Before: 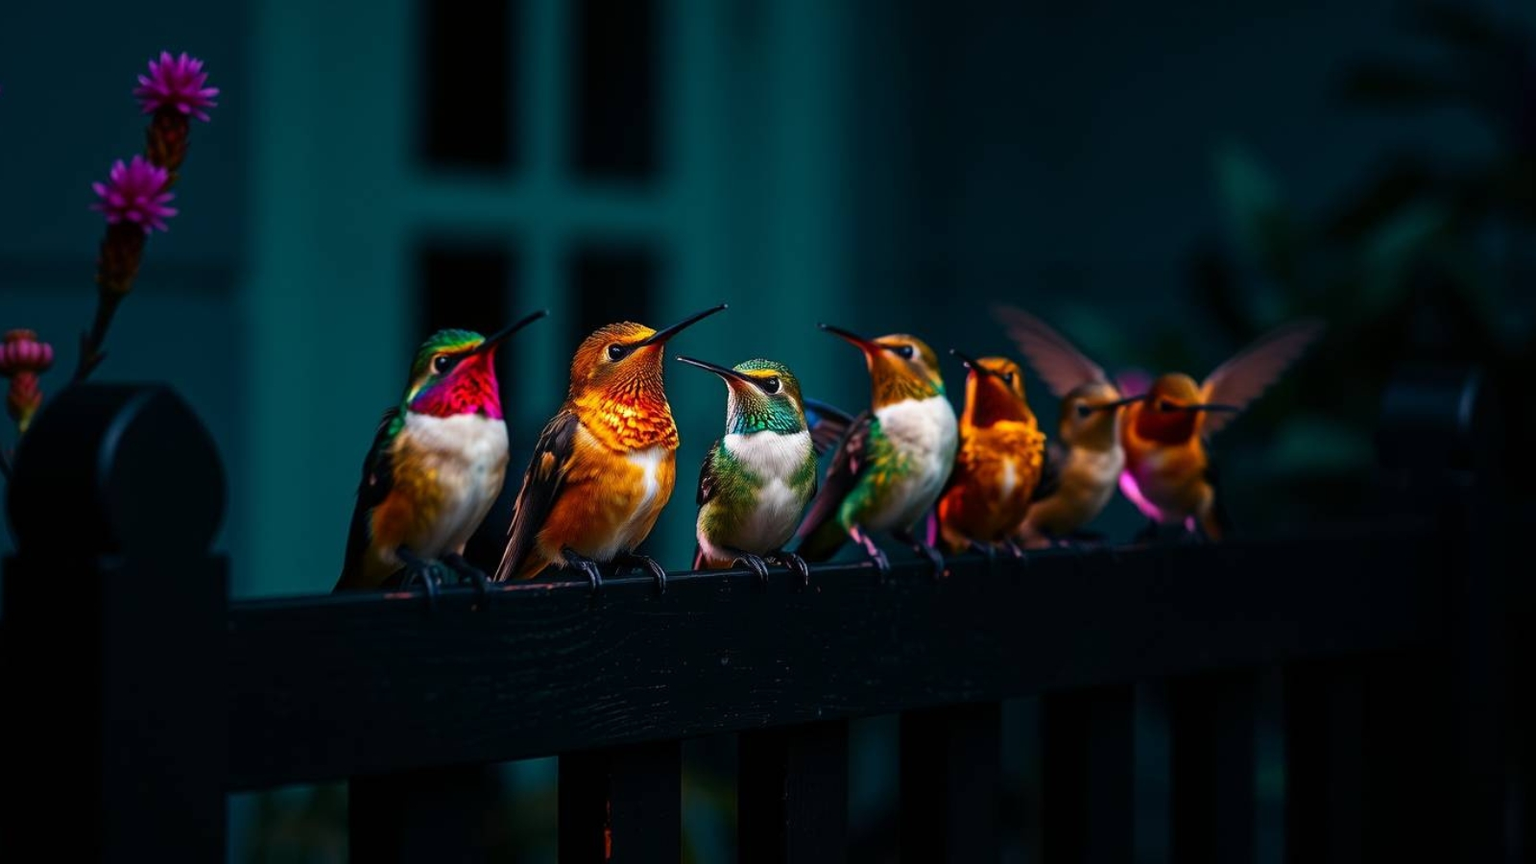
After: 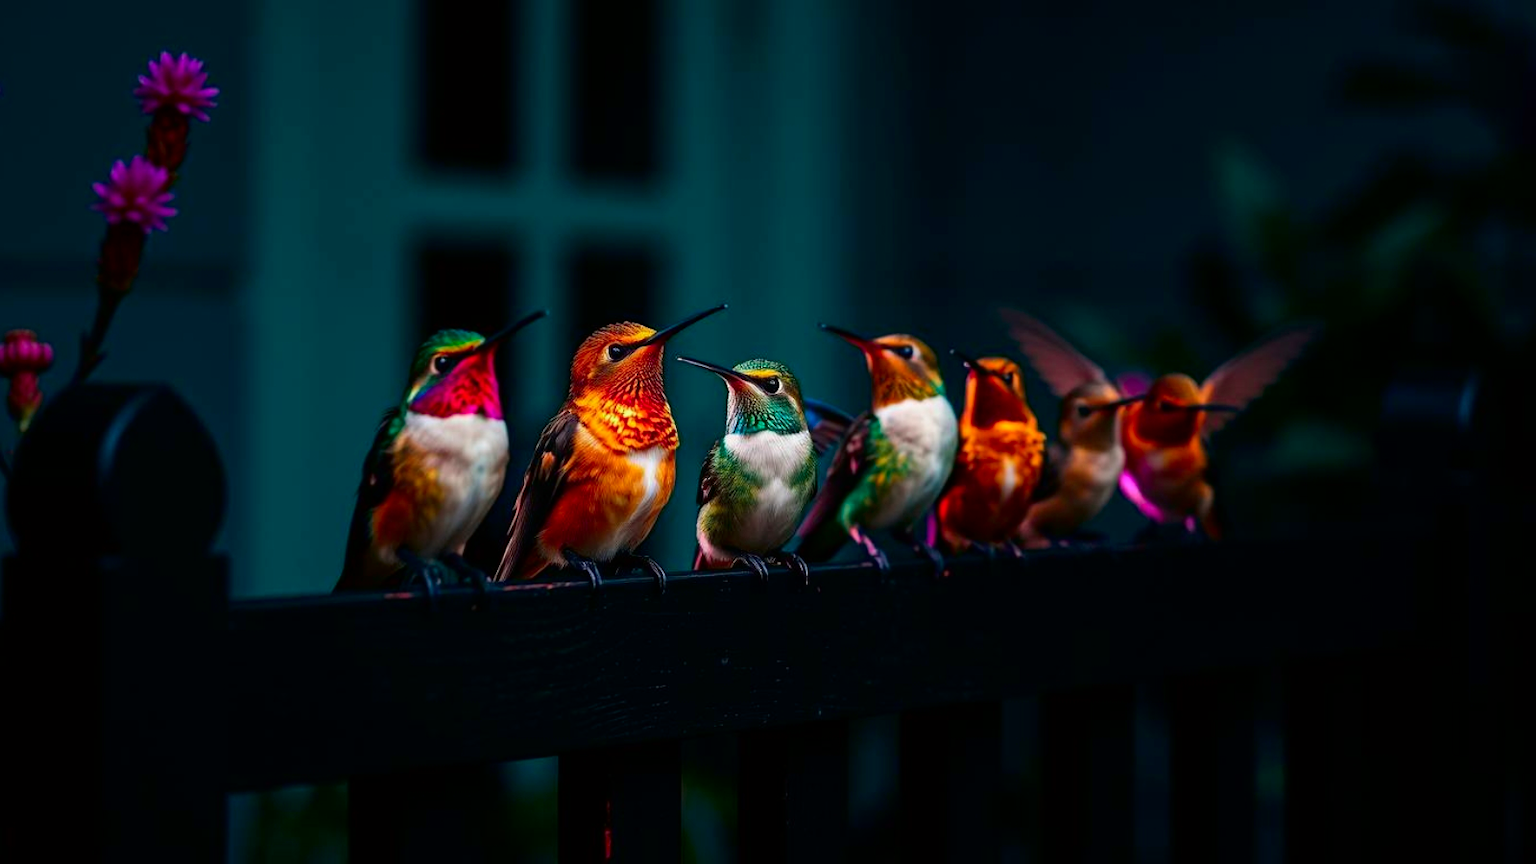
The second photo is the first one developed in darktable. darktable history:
tone curve: curves: ch0 [(0, 0) (0.059, 0.027) (0.162, 0.125) (0.304, 0.279) (0.547, 0.532) (0.828, 0.815) (1, 0.983)]; ch1 [(0, 0) (0.23, 0.166) (0.34, 0.308) (0.371, 0.337) (0.429, 0.411) (0.477, 0.462) (0.499, 0.498) (0.529, 0.537) (0.559, 0.582) (0.743, 0.798) (1, 1)]; ch2 [(0, 0) (0.431, 0.414) (0.498, 0.503) (0.524, 0.528) (0.568, 0.546) (0.6, 0.597) (0.634, 0.645) (0.728, 0.742) (1, 1)], color space Lab, independent channels, preserve colors none
